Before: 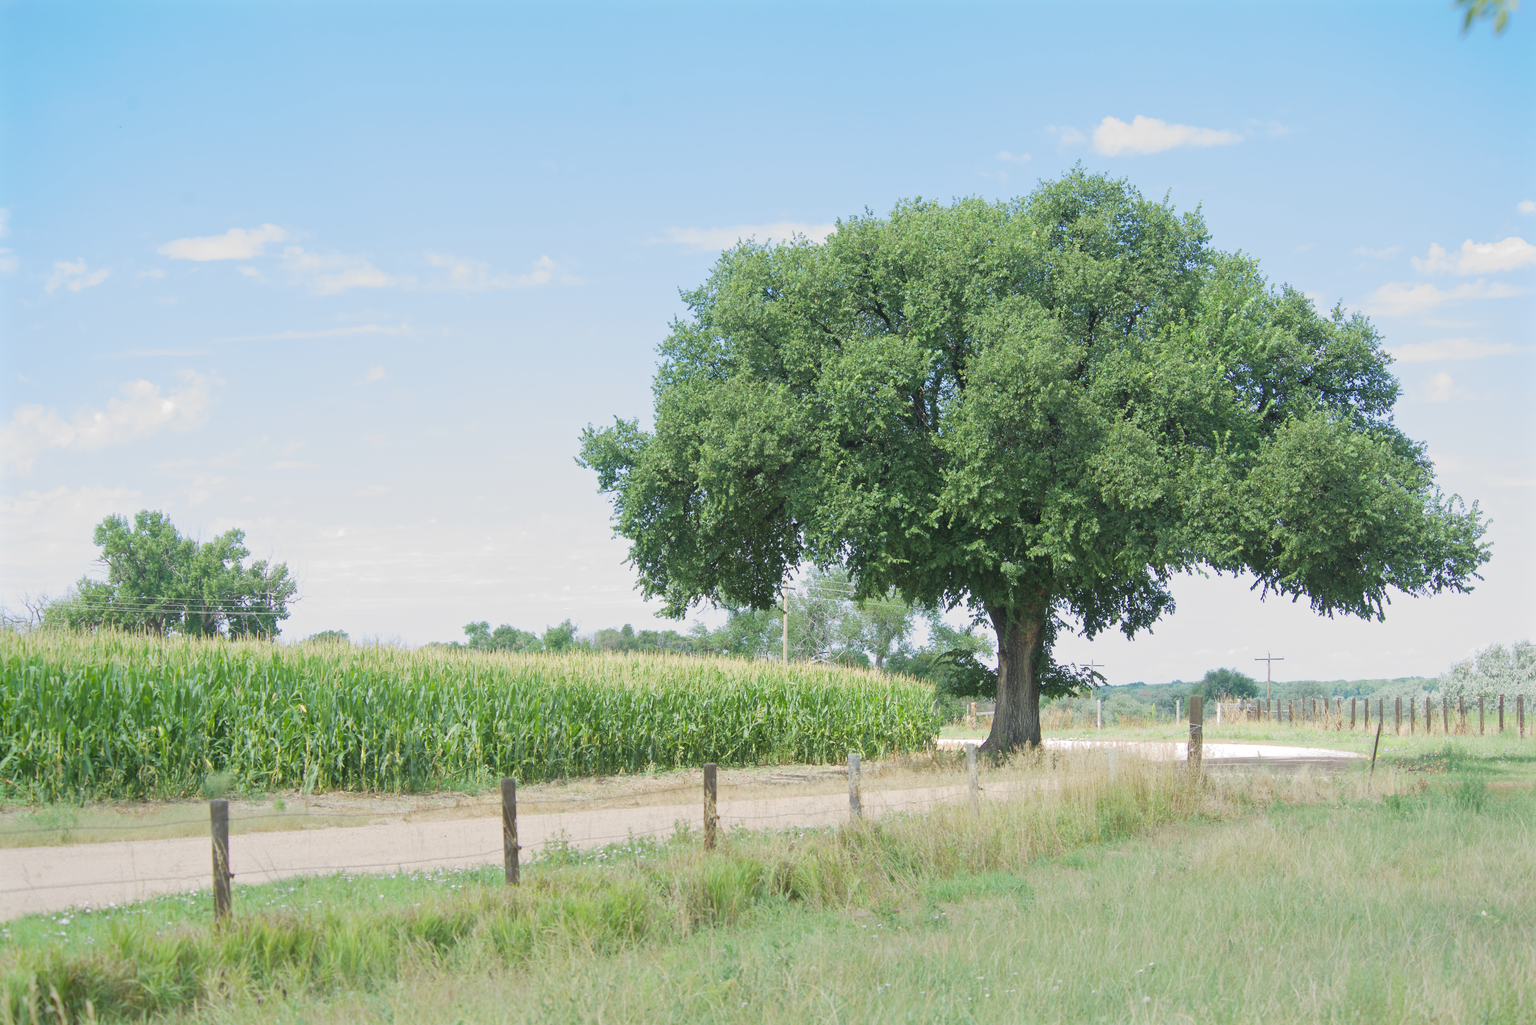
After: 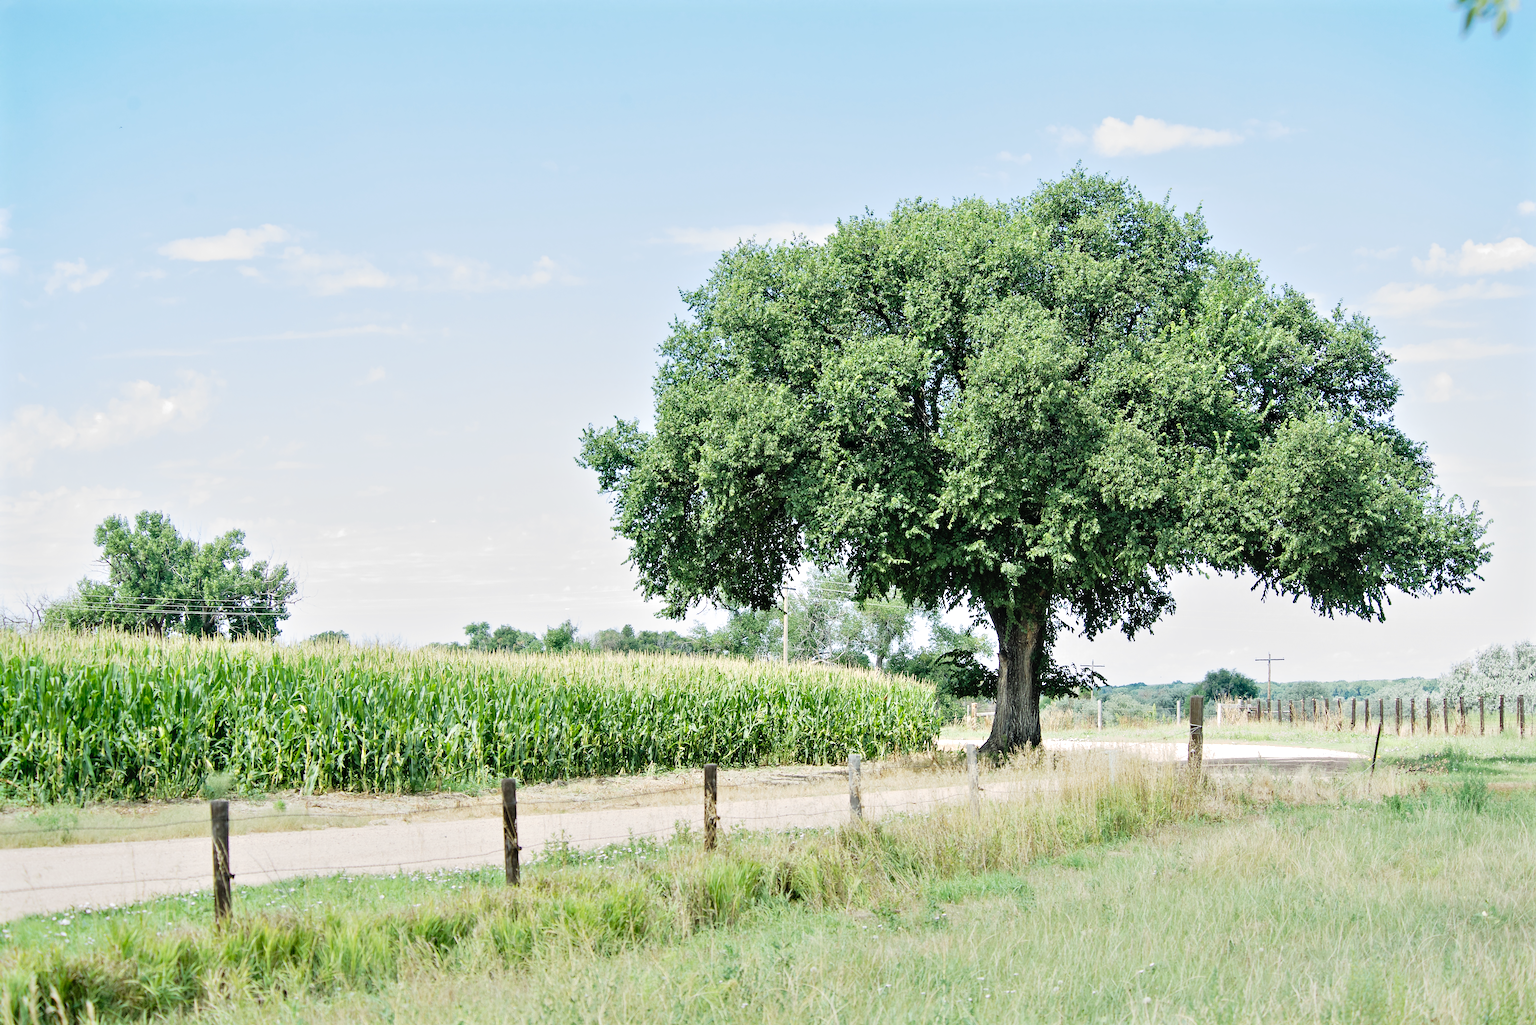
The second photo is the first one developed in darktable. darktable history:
rgb curve: curves: ch0 [(0, 0) (0.136, 0.078) (0.262, 0.245) (0.414, 0.42) (1, 1)], compensate middle gray true, preserve colors basic power
contrast equalizer: y [[0.601, 0.6, 0.598, 0.598, 0.6, 0.601], [0.5 ×6], [0.5 ×6], [0 ×6], [0 ×6]]
sharpen: on, module defaults
tone curve: curves: ch0 [(0, 0) (0.003, 0.007) (0.011, 0.01) (0.025, 0.018) (0.044, 0.028) (0.069, 0.034) (0.1, 0.04) (0.136, 0.051) (0.177, 0.104) (0.224, 0.161) (0.277, 0.234) (0.335, 0.316) (0.399, 0.41) (0.468, 0.487) (0.543, 0.577) (0.623, 0.679) (0.709, 0.769) (0.801, 0.854) (0.898, 0.922) (1, 1)], preserve colors none
